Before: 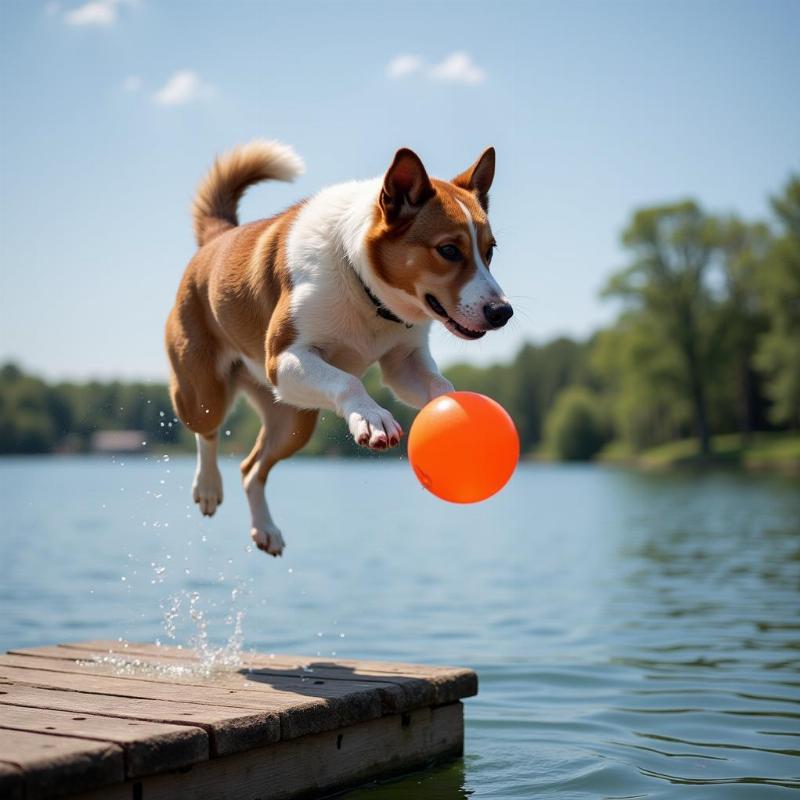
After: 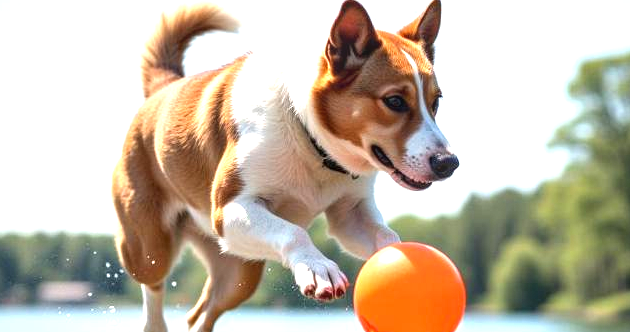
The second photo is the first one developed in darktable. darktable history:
local contrast: on, module defaults
exposure: black level correction 0, exposure 1.2 EV, compensate exposure bias true, compensate highlight preservation false
crop: left 6.869%, top 18.655%, right 14.256%, bottom 39.777%
